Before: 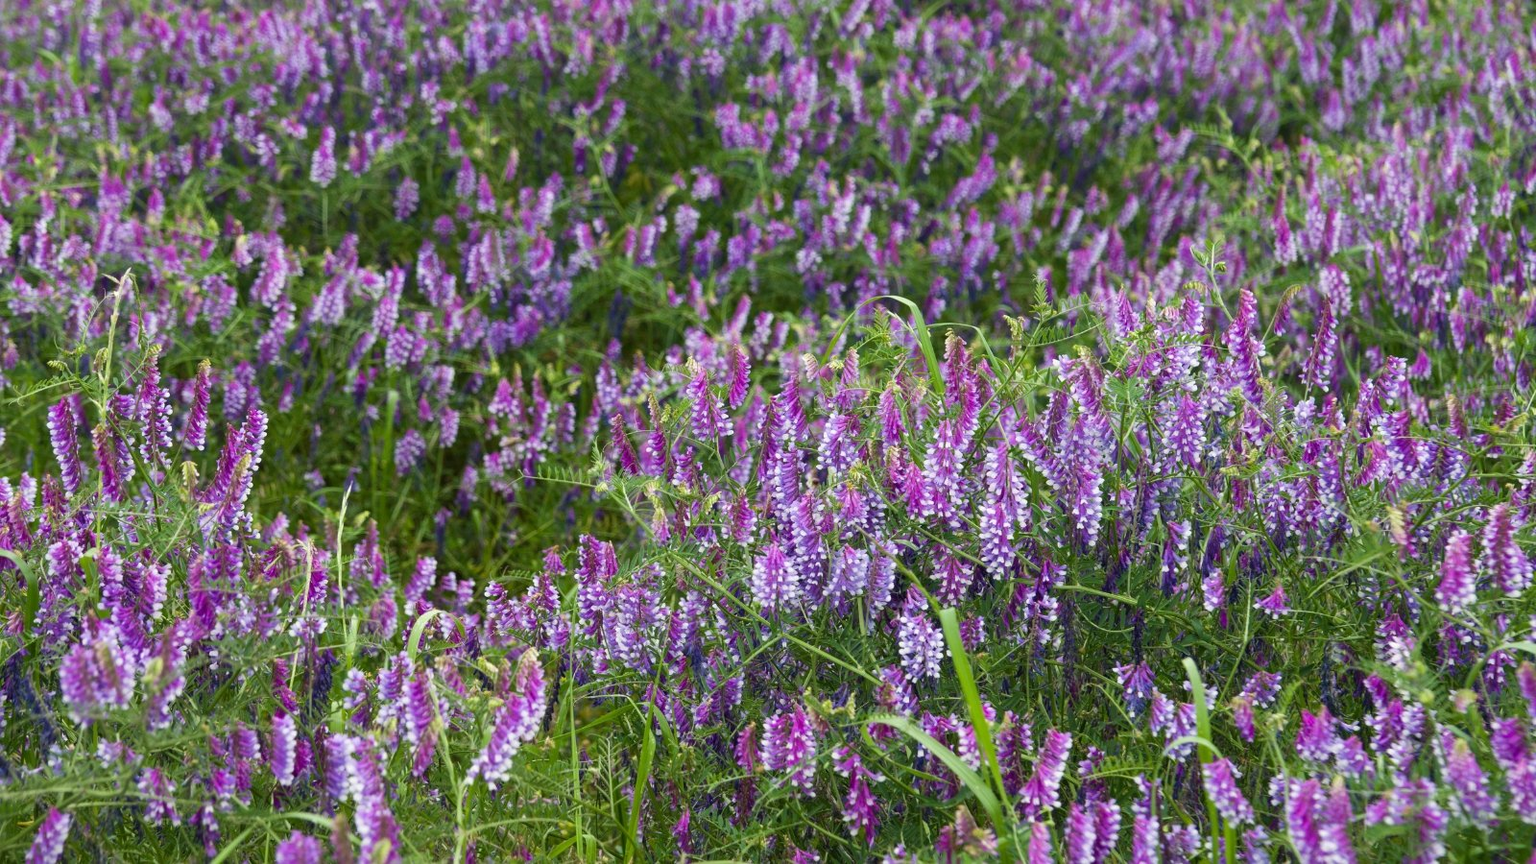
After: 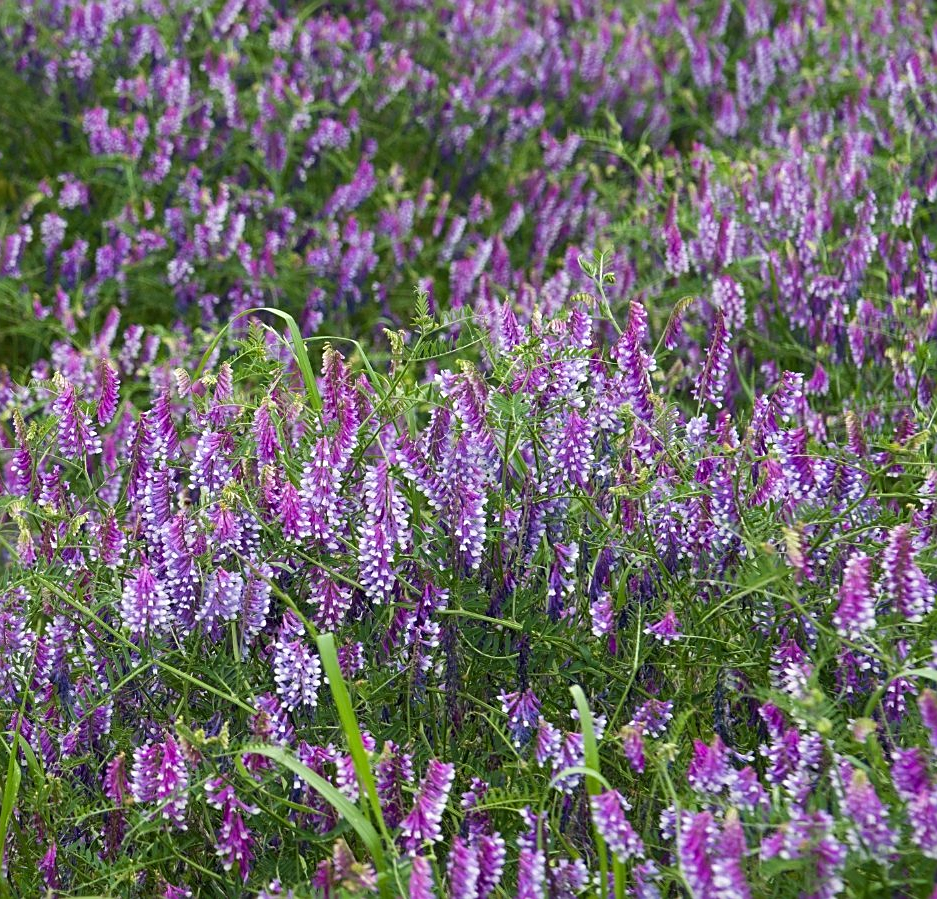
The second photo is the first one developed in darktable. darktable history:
sharpen: on, module defaults
framing: aspect text "constant border", border size 0%, pos h text "1/2", pos v text "1/2"
crop: left 41.402%
